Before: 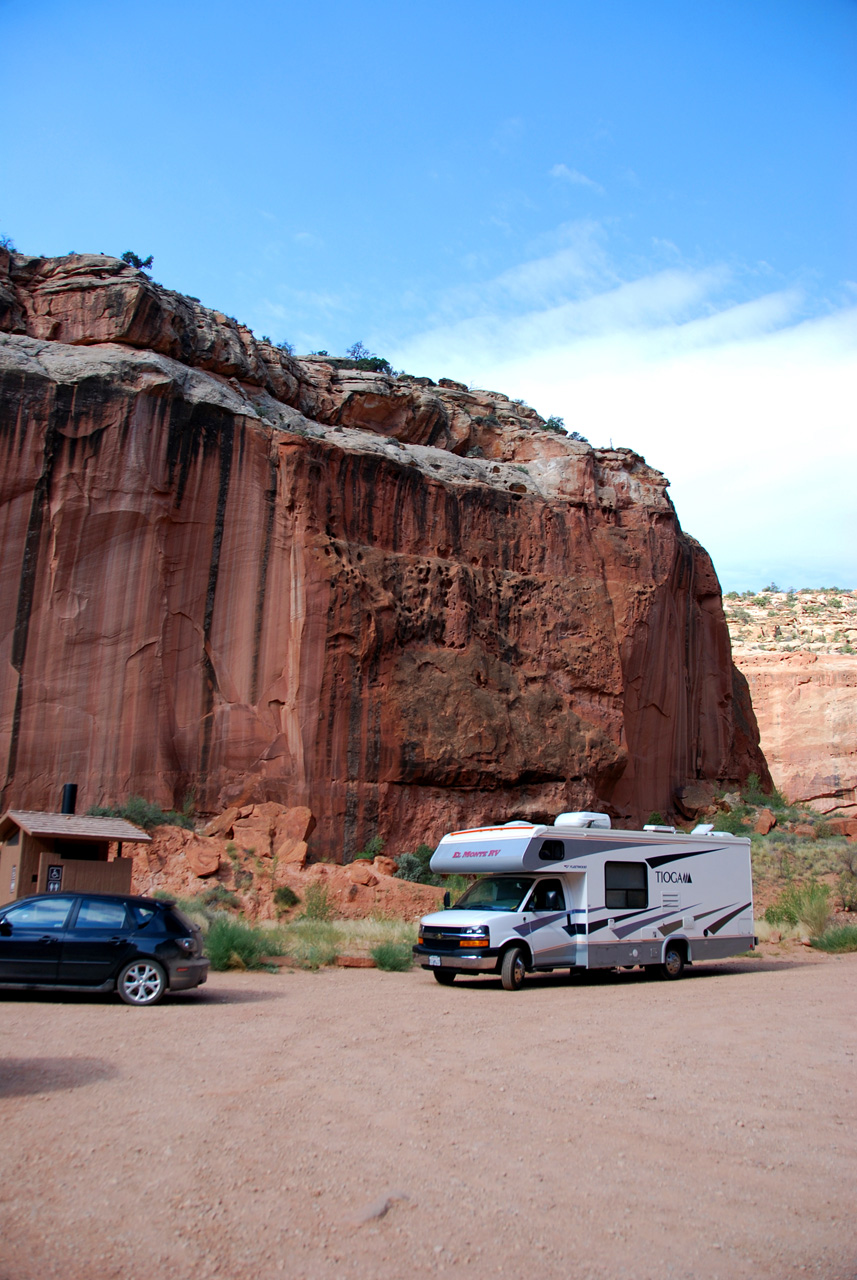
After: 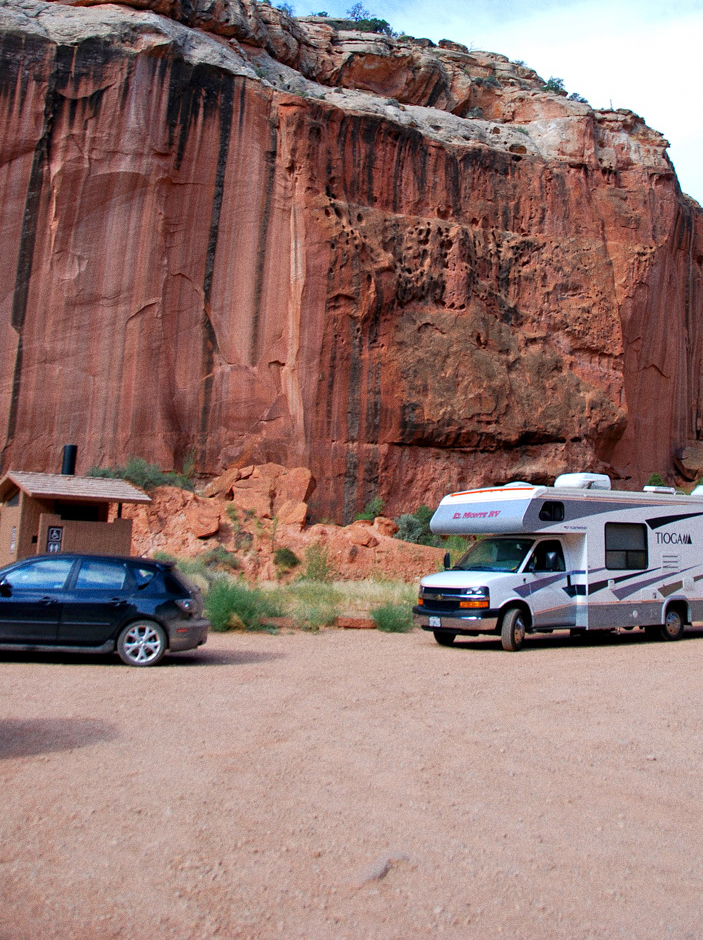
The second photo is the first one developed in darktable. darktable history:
grain: strength 26%
tone equalizer: -8 EV 1 EV, -7 EV 1 EV, -6 EV 1 EV, -5 EV 1 EV, -4 EV 1 EV, -3 EV 0.75 EV, -2 EV 0.5 EV, -1 EV 0.25 EV
crop: top 26.531%, right 17.959%
